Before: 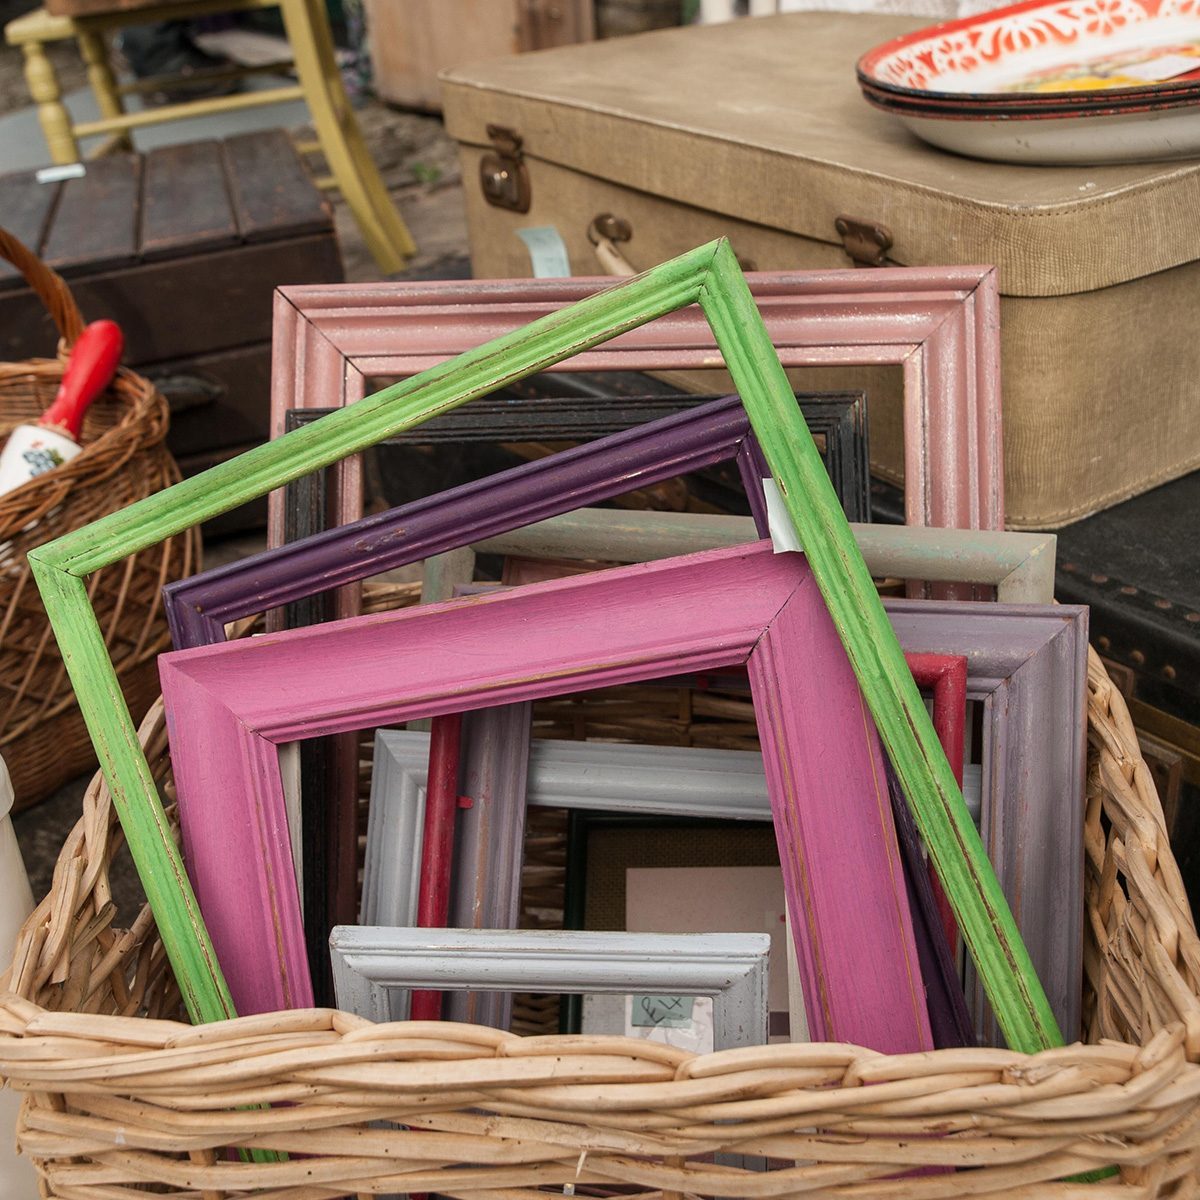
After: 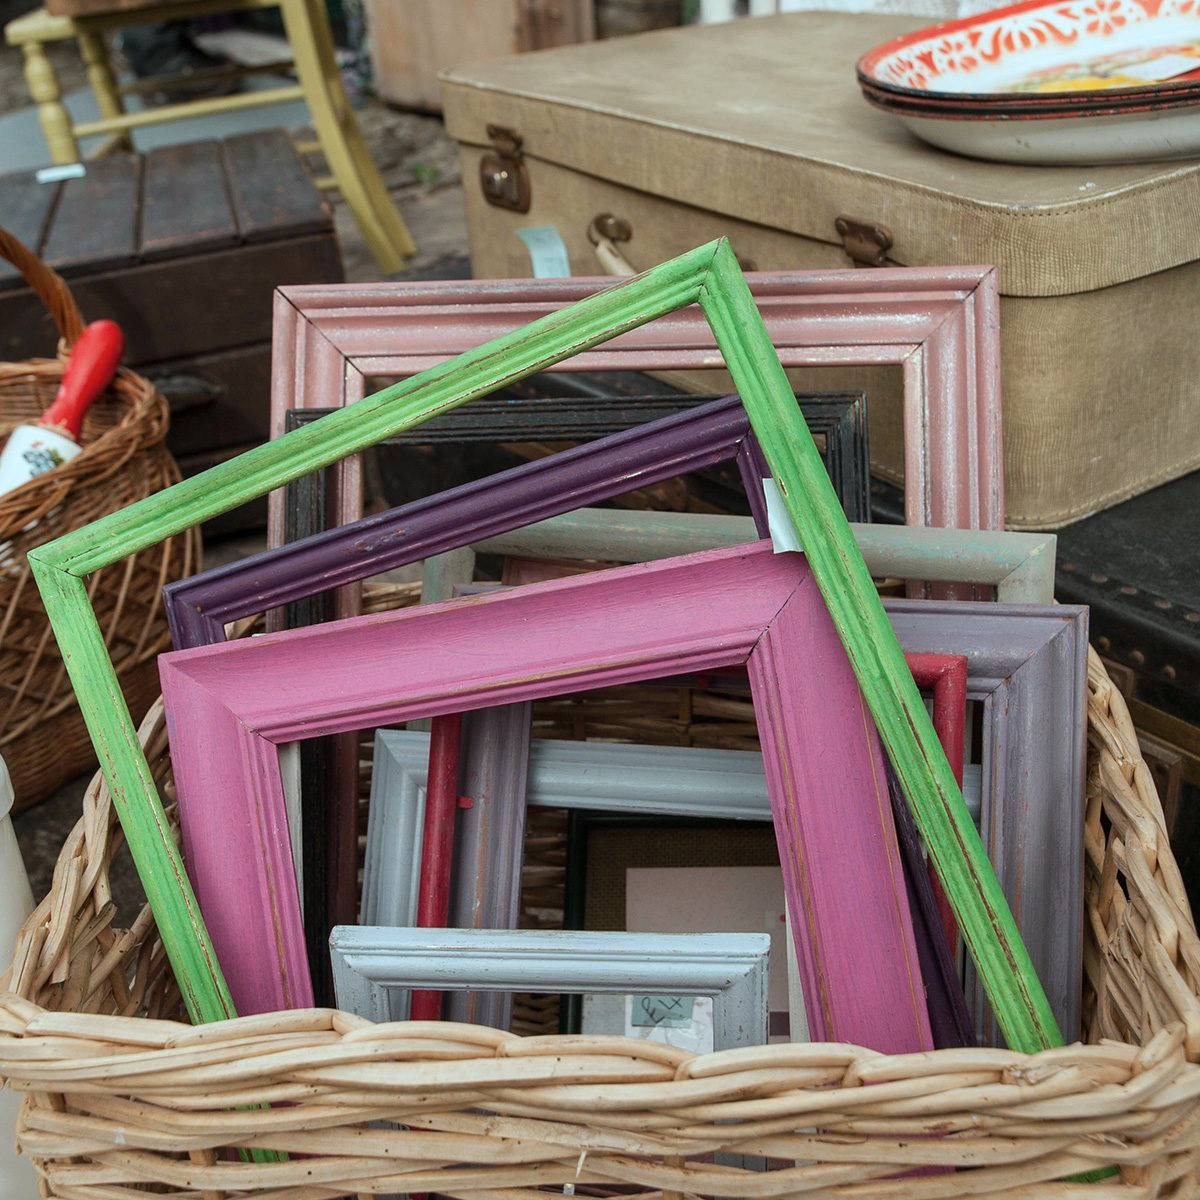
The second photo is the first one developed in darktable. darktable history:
color correction: highlights a* -9.91, highlights b* -10.1
